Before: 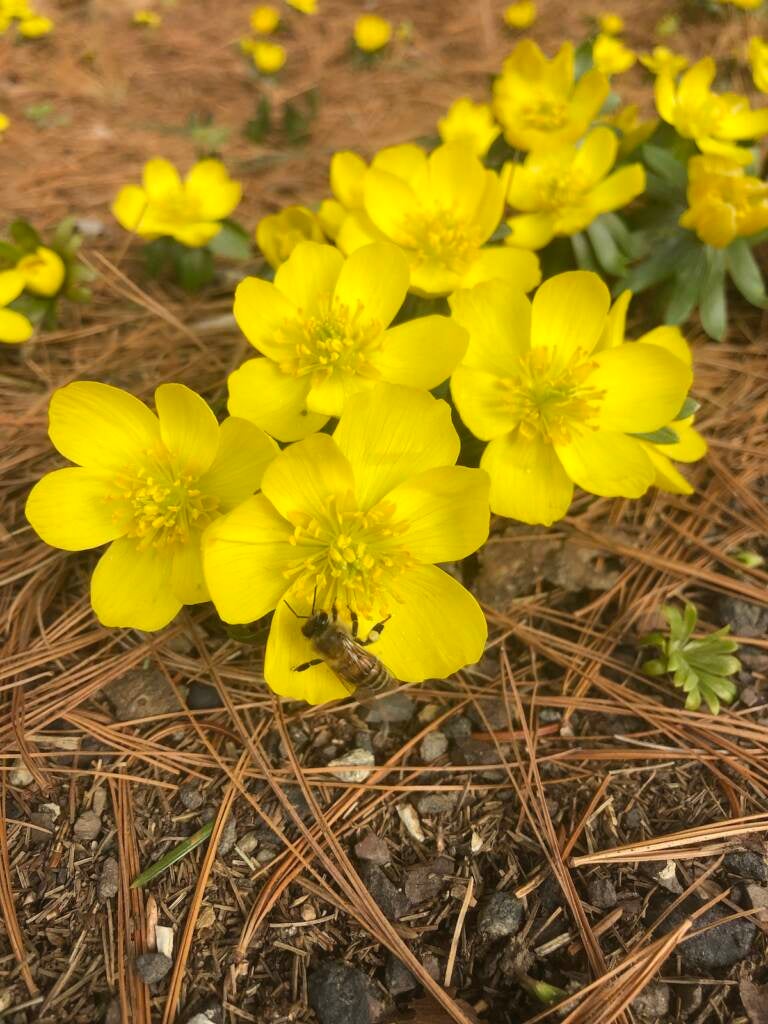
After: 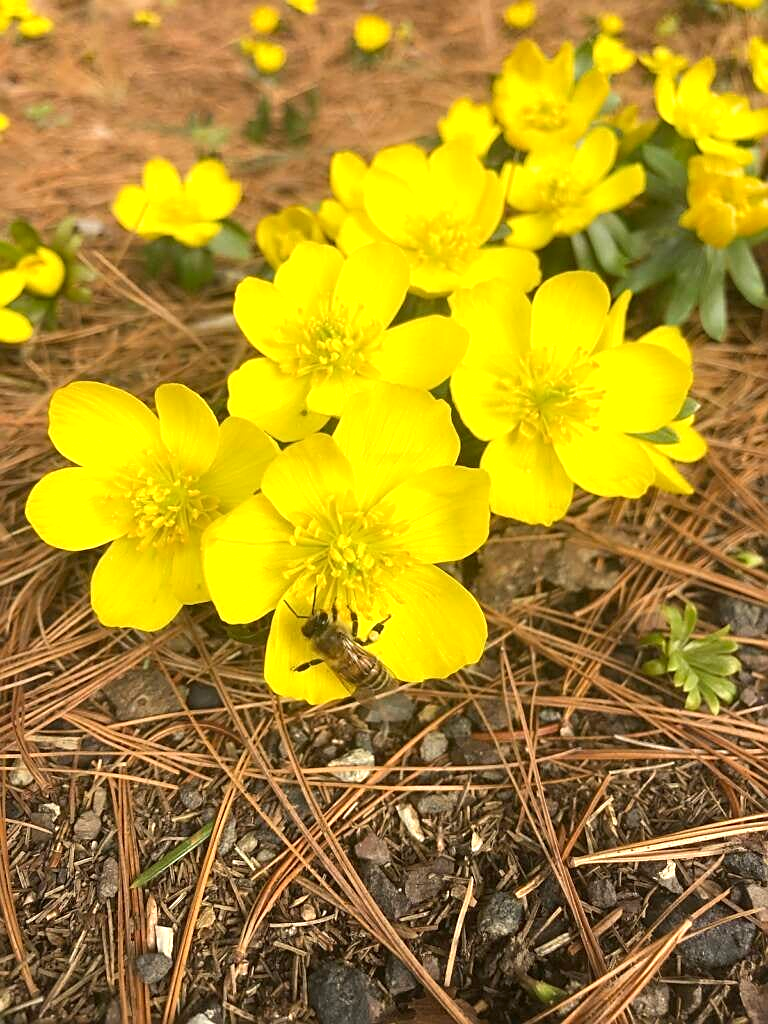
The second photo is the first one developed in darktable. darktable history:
exposure: black level correction 0.001, exposure 0.498 EV, compensate highlight preservation false
sharpen: on, module defaults
